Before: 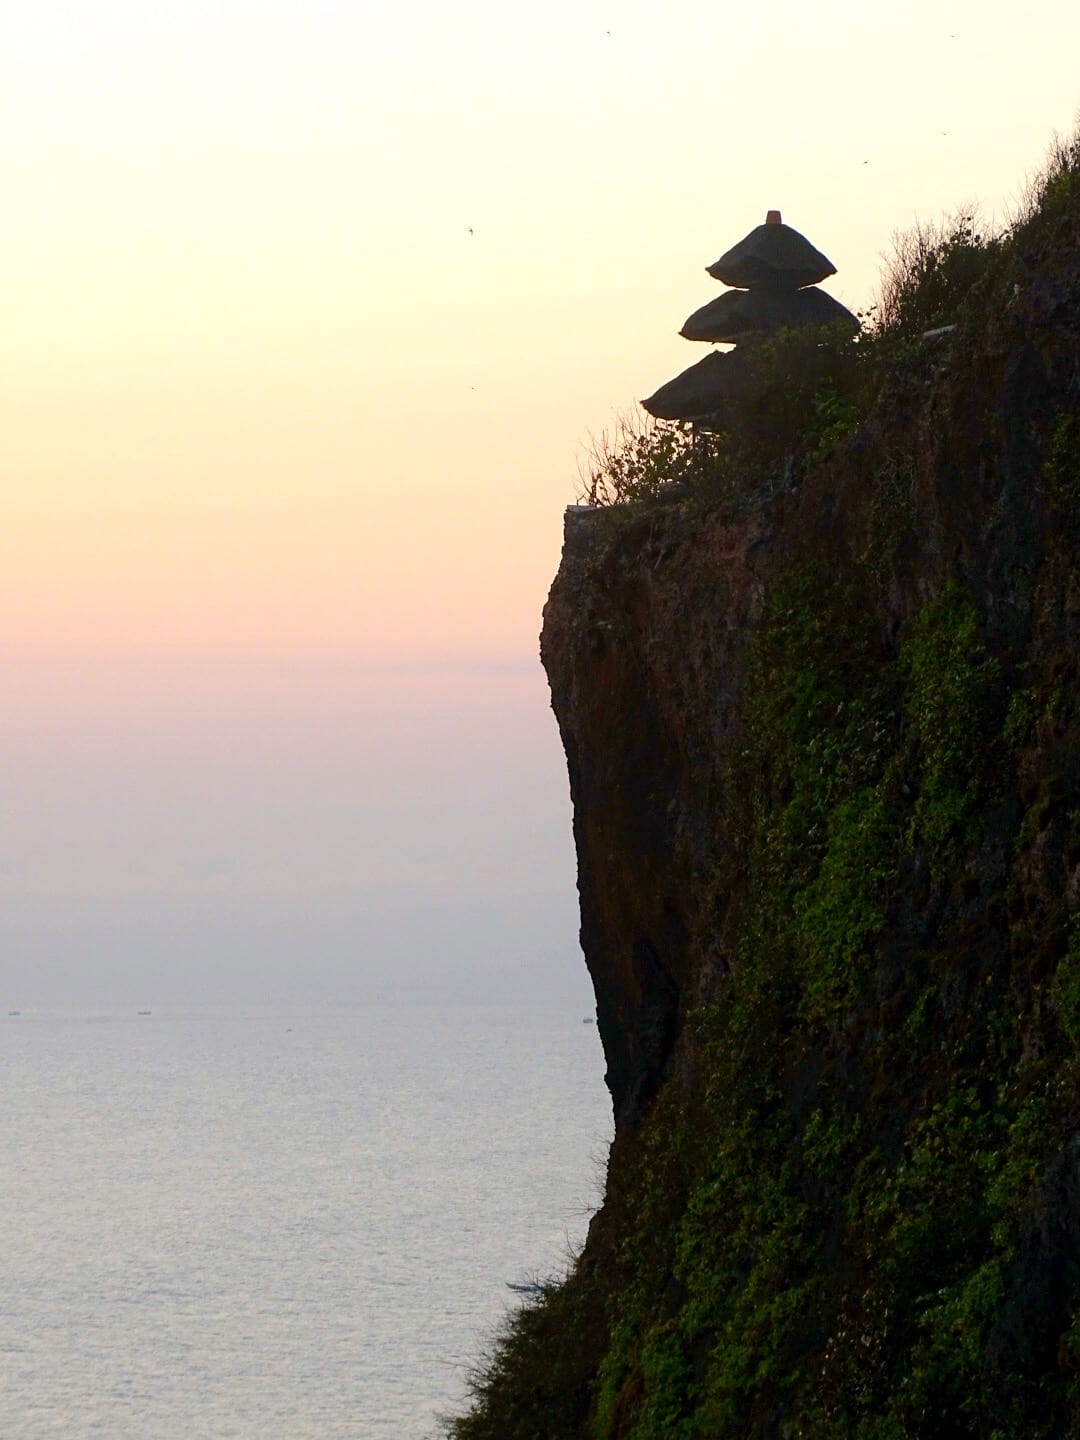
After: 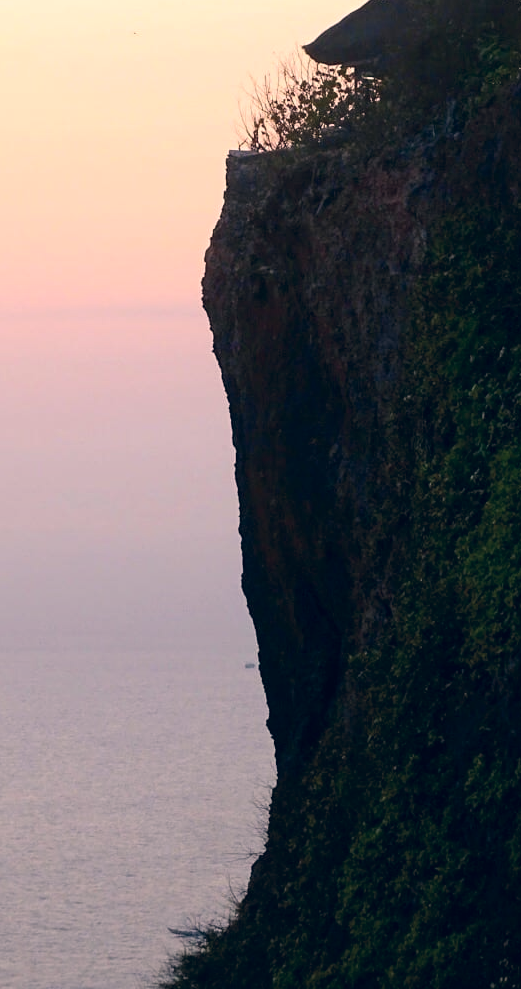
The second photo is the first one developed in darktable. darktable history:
color correction: highlights a* 14.46, highlights b* 5.85, shadows a* -5.53, shadows b* -15.24, saturation 0.85
crop: left 31.379%, top 24.658%, right 20.326%, bottom 6.628%
graduated density: rotation -180°, offset 27.42
